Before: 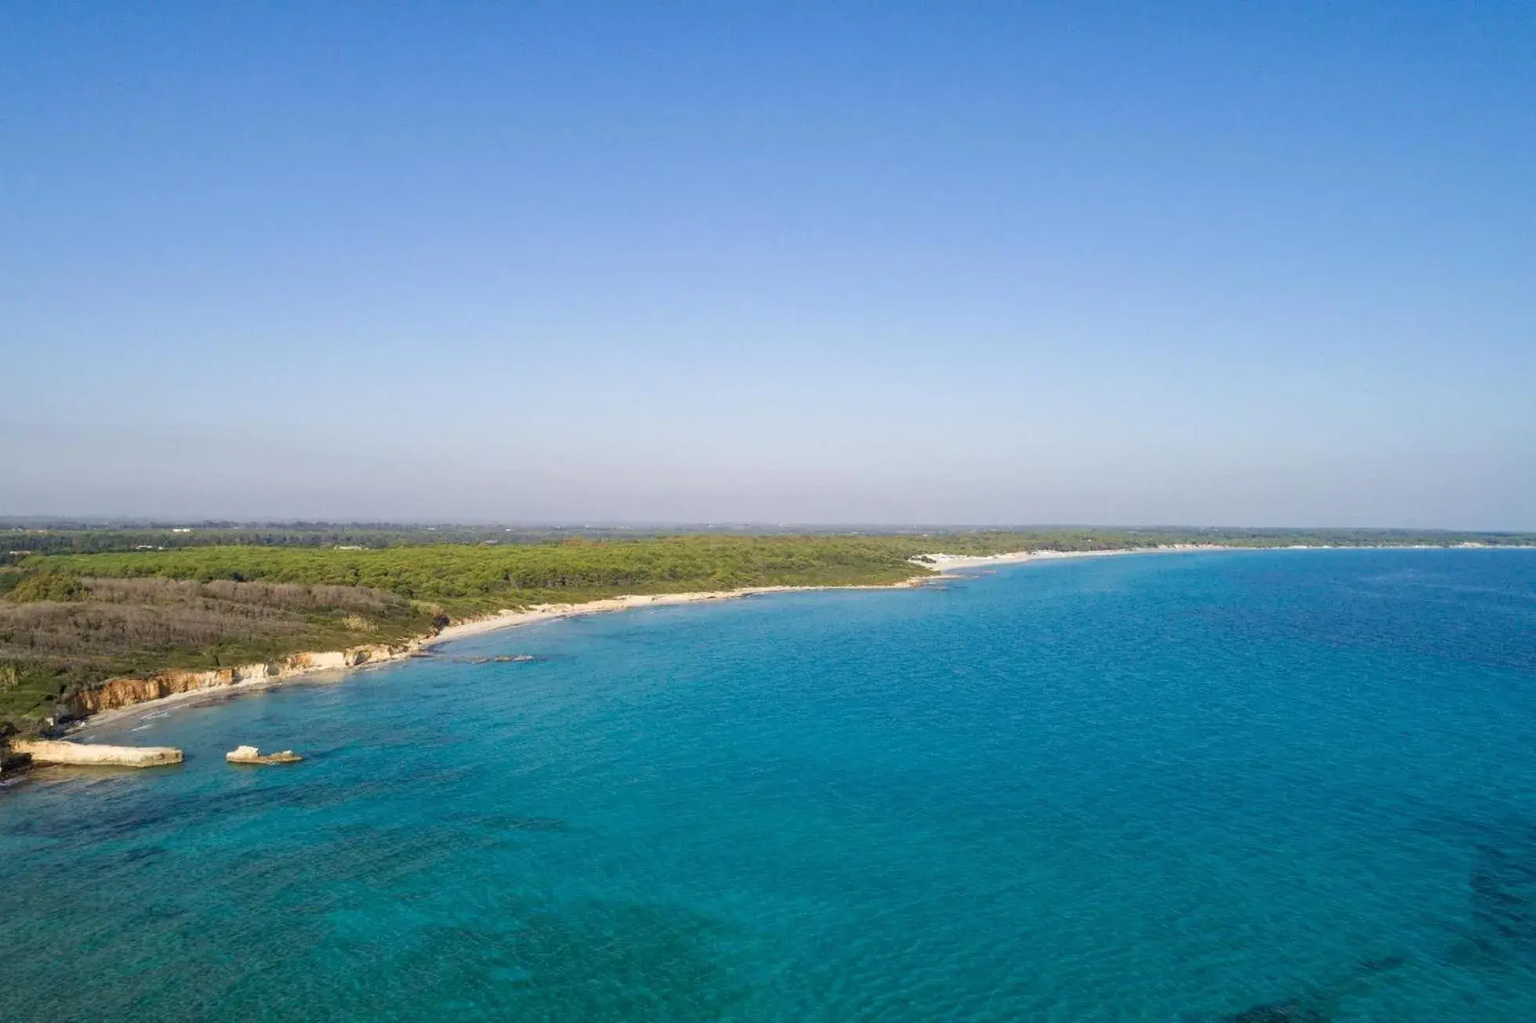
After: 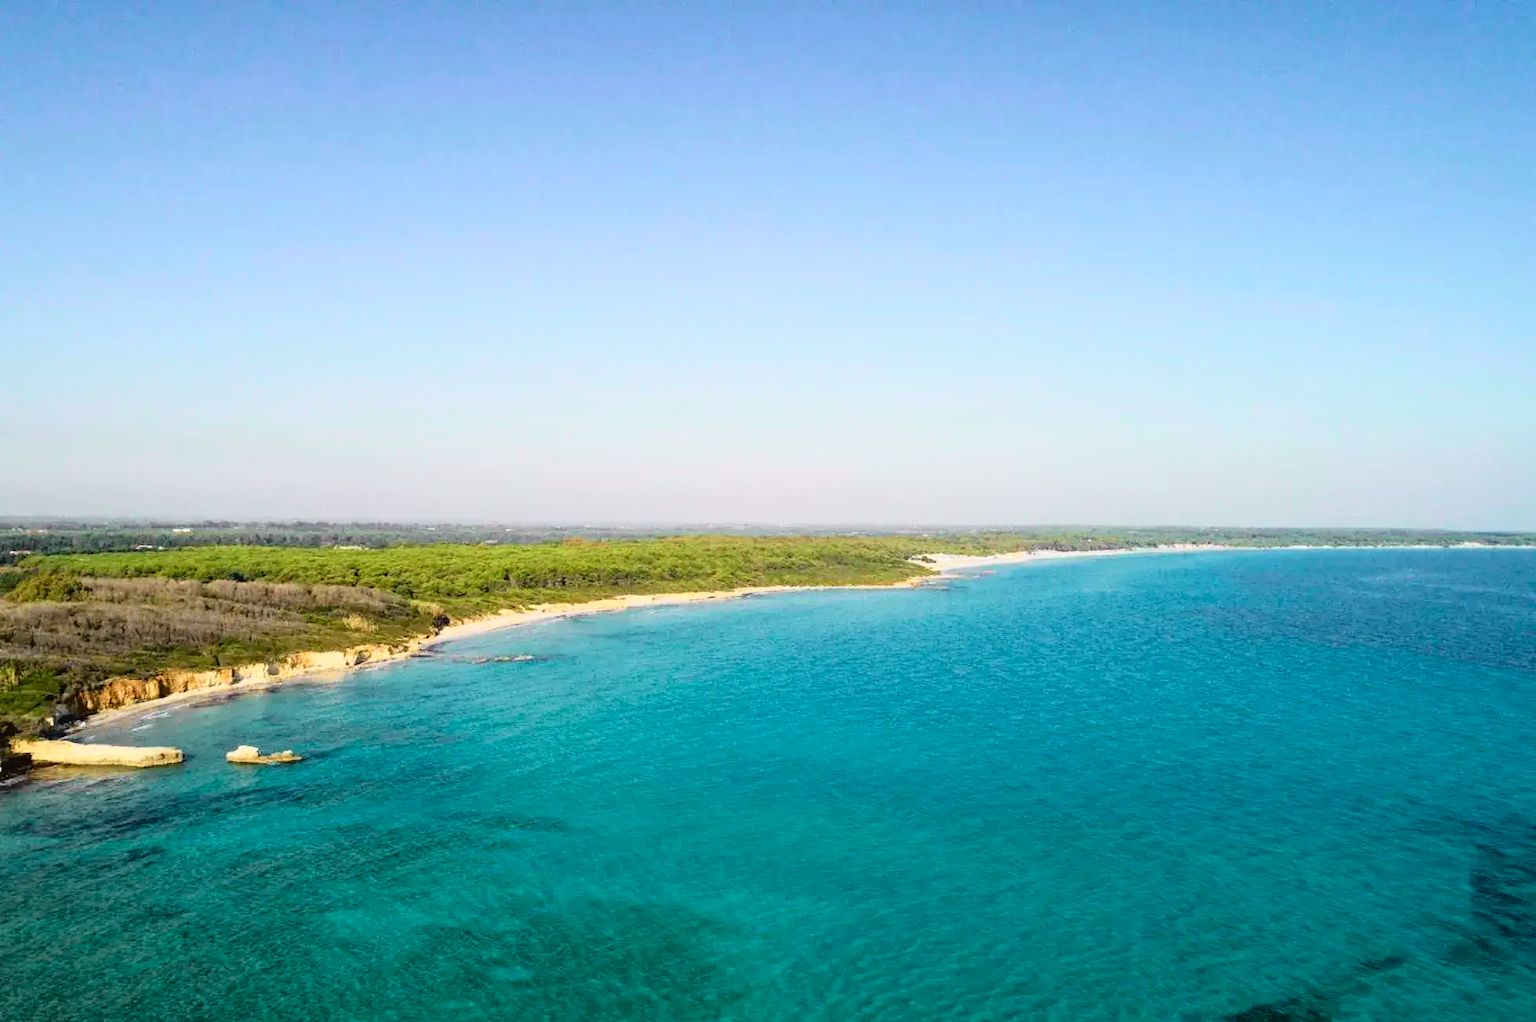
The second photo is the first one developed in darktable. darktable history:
tone curve: curves: ch0 [(0, 0.022) (0.177, 0.086) (0.392, 0.438) (0.704, 0.844) (0.858, 0.938) (1, 0.981)]; ch1 [(0, 0) (0.402, 0.36) (0.476, 0.456) (0.498, 0.497) (0.518, 0.521) (0.58, 0.598) (0.619, 0.65) (0.692, 0.737) (1, 1)]; ch2 [(0, 0) (0.415, 0.438) (0.483, 0.499) (0.503, 0.503) (0.526, 0.532) (0.563, 0.604) (0.626, 0.697) (0.699, 0.753) (0.997, 0.858)], color space Lab, independent channels
